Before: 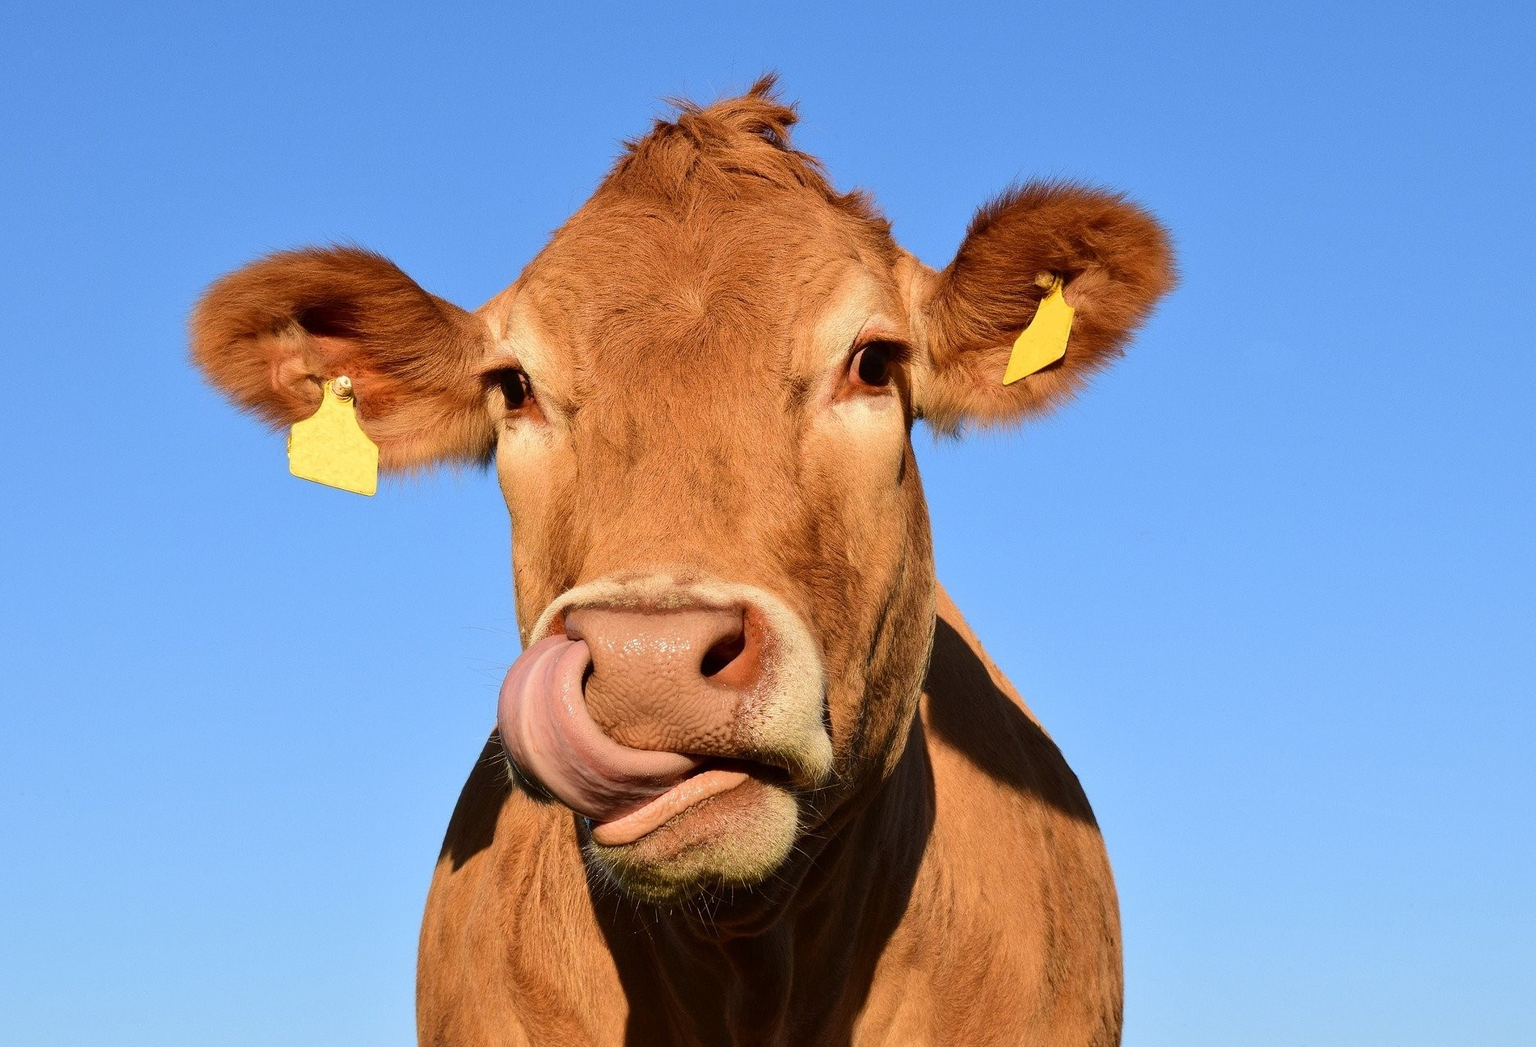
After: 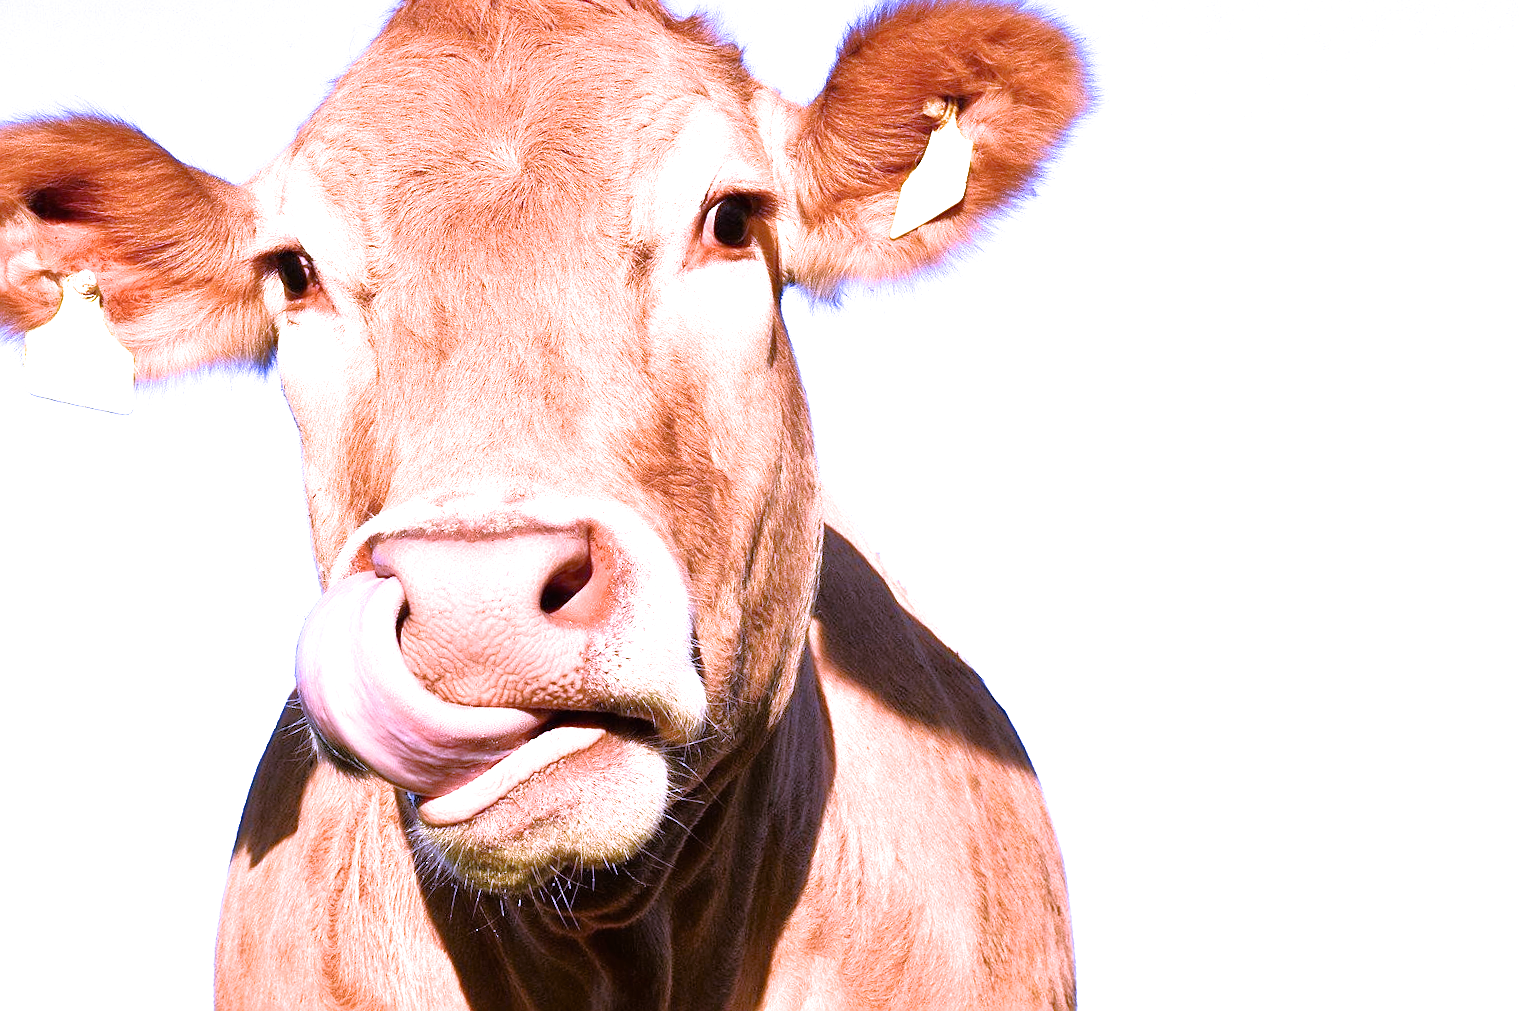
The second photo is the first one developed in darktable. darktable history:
exposure: black level correction 0, exposure 1.1 EV, compensate exposure bias true, compensate highlight preservation false
rotate and perspective: rotation -3°, crop left 0.031, crop right 0.968, crop top 0.07, crop bottom 0.93
sharpen: on, module defaults
crop: left 16.315%, top 14.246%
white balance: red 0.98, blue 1.61
filmic rgb: black relative exposure -9.08 EV, white relative exposure 2.3 EV, hardness 7.49
tone equalizer: -7 EV 0.15 EV, -6 EV 0.6 EV, -5 EV 1.15 EV, -4 EV 1.33 EV, -3 EV 1.15 EV, -2 EV 0.6 EV, -1 EV 0.15 EV, mask exposure compensation -0.5 EV
contrast equalizer: octaves 7, y [[0.502, 0.505, 0.512, 0.529, 0.564, 0.588], [0.5 ×6], [0.502, 0.505, 0.512, 0.529, 0.564, 0.588], [0, 0.001, 0.001, 0.004, 0.008, 0.011], [0, 0.001, 0.001, 0.004, 0.008, 0.011]], mix -1
